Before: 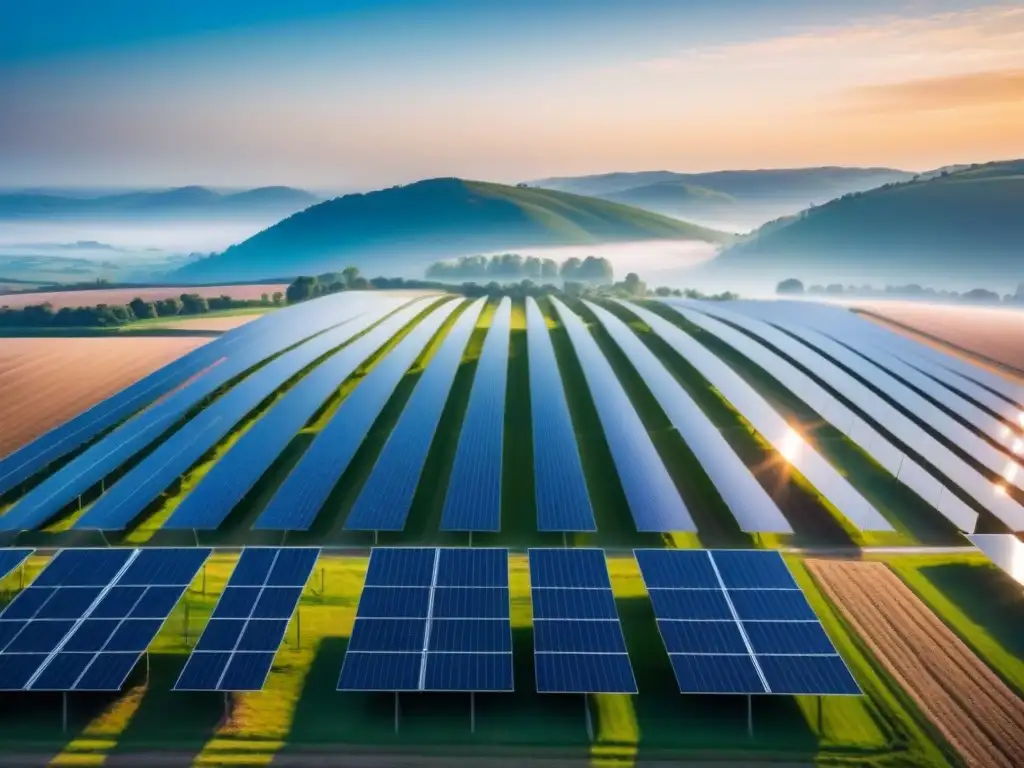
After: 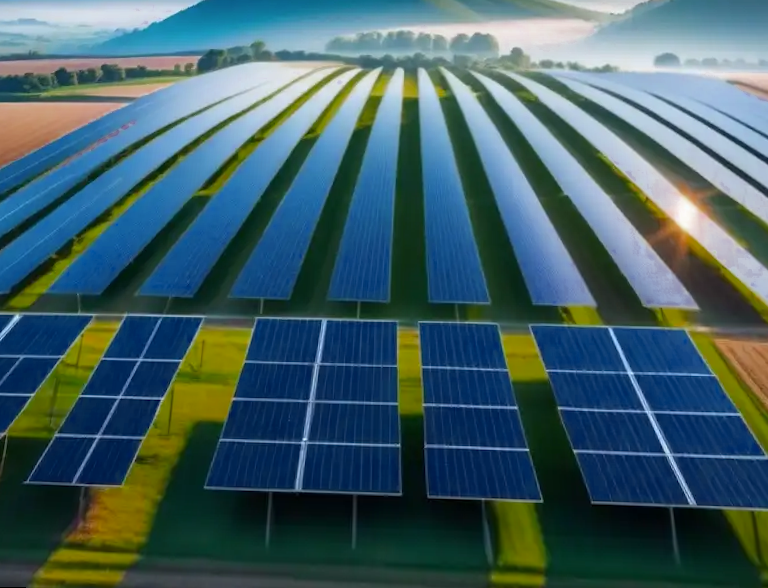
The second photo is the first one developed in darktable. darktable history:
color zones: curves: ch0 [(0.27, 0.396) (0.563, 0.504) (0.75, 0.5) (0.787, 0.307)]
crop: top 20.916%, right 9.437%, bottom 0.316%
rotate and perspective: rotation 0.72°, lens shift (vertical) -0.352, lens shift (horizontal) -0.051, crop left 0.152, crop right 0.859, crop top 0.019, crop bottom 0.964
